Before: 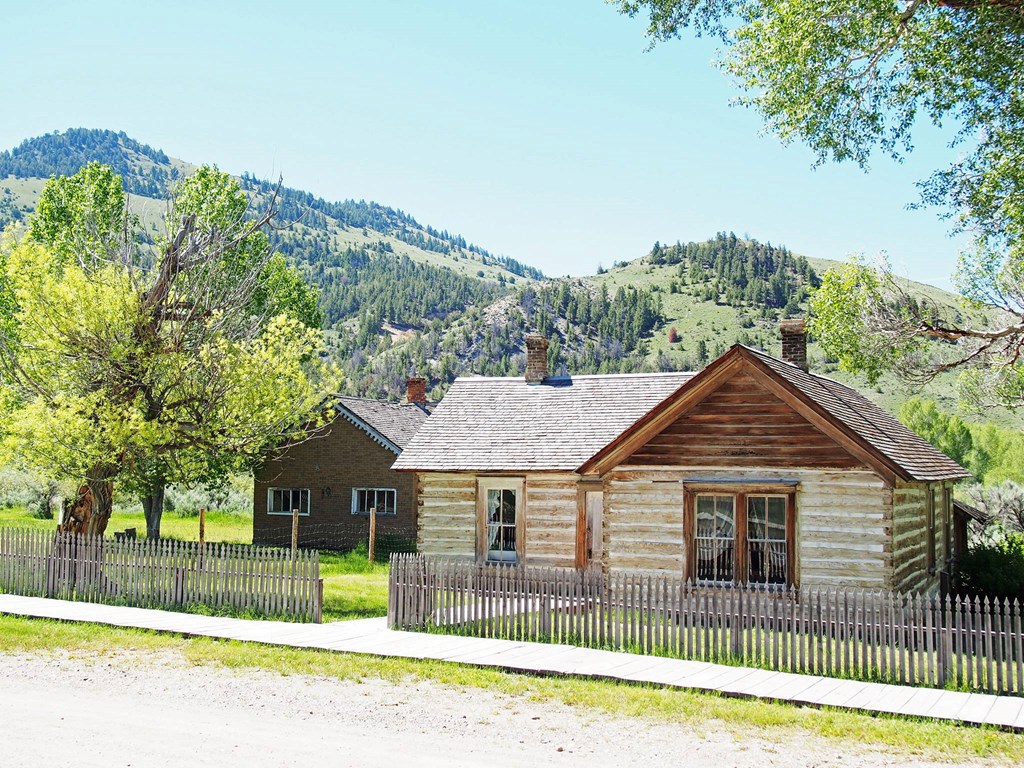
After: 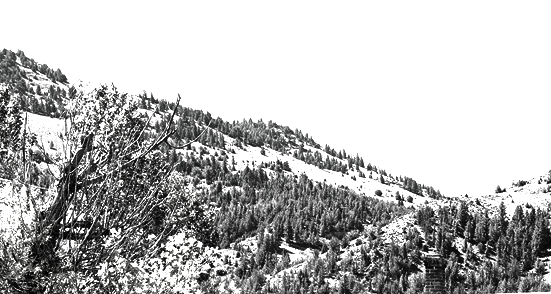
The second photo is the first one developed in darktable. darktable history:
color balance rgb: global offset › luminance 0.385%, global offset › chroma 0.207%, global offset › hue 255.41°, perceptual saturation grading › global saturation 19.913%, contrast -9.661%
contrast brightness saturation: contrast 0.019, brightness -0.997, saturation -0.99
exposure: black level correction 0, exposure 1.103 EV, compensate highlight preservation false
tone equalizer: edges refinement/feathering 500, mask exposure compensation -1.57 EV, preserve details no
crop: left 10.026%, top 10.612%, right 36.16%, bottom 51.004%
